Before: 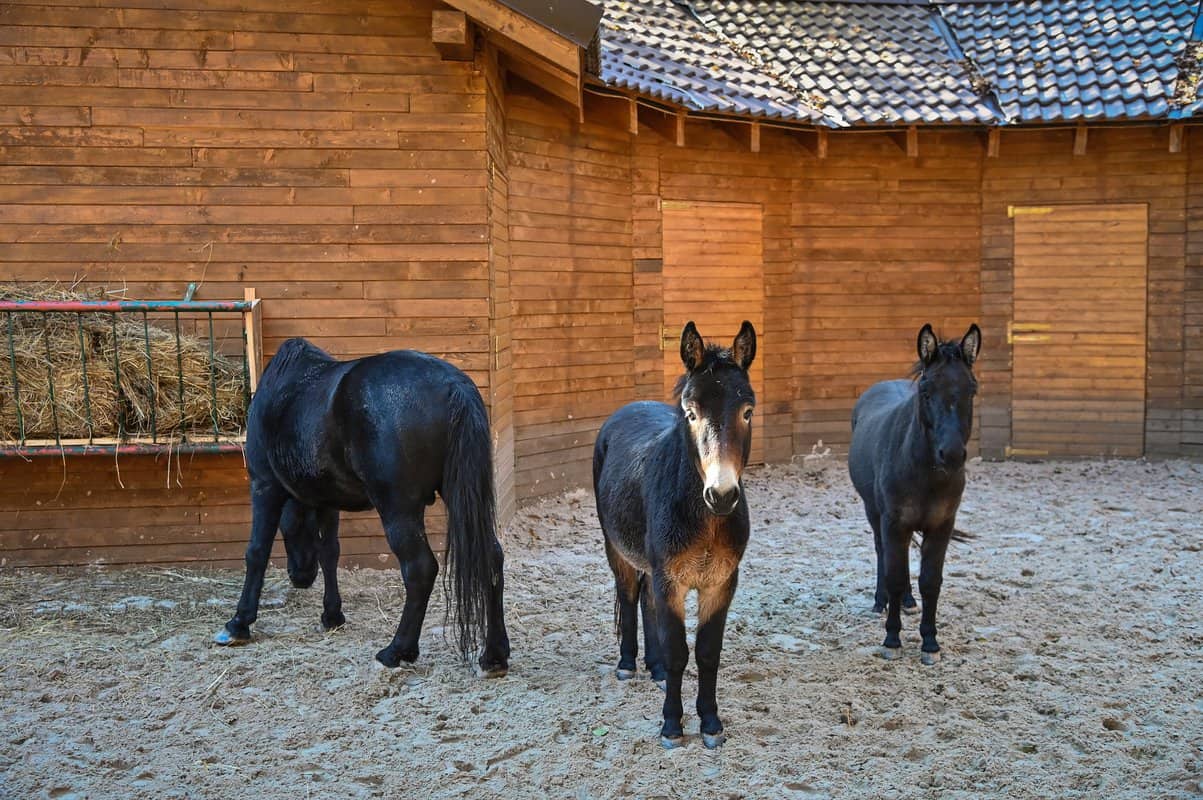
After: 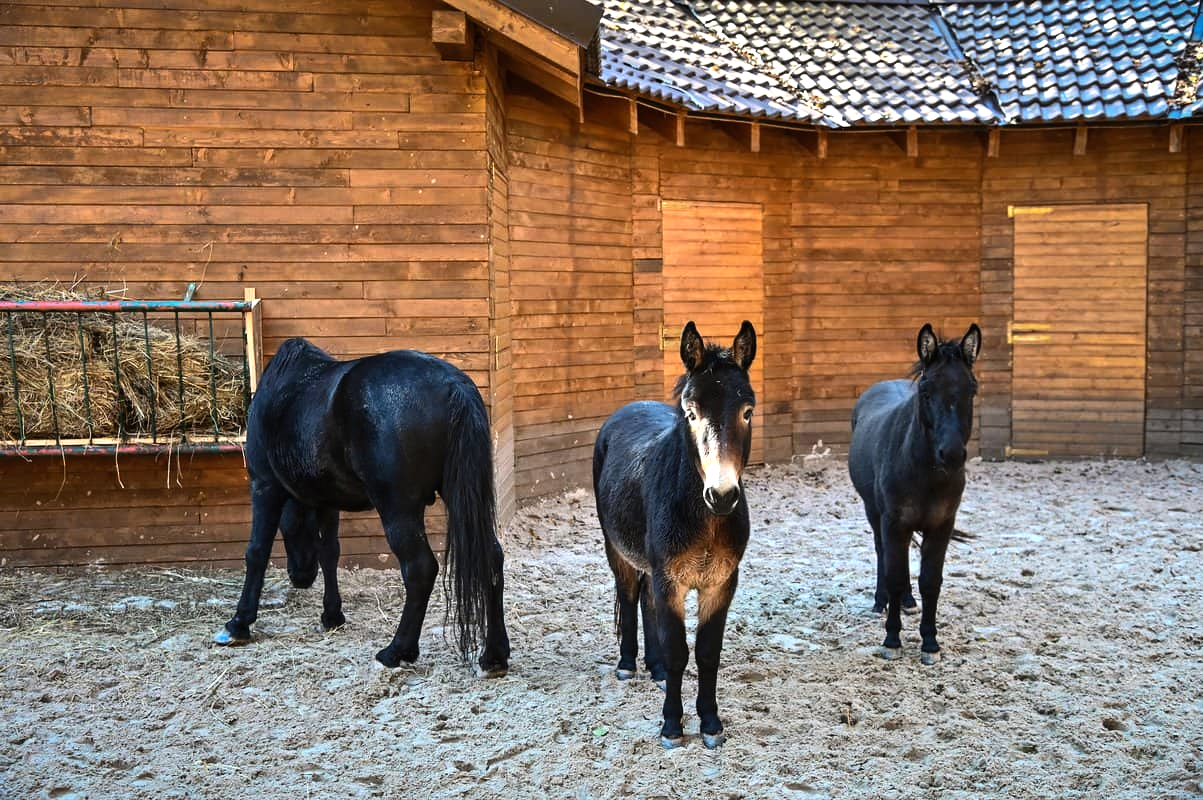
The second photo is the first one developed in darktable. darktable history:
tone equalizer: -8 EV -0.719 EV, -7 EV -0.707 EV, -6 EV -0.639 EV, -5 EV -0.393 EV, -3 EV 0.396 EV, -2 EV 0.6 EV, -1 EV 0.697 EV, +0 EV 0.747 EV, edges refinement/feathering 500, mask exposure compensation -1.57 EV, preserve details no
